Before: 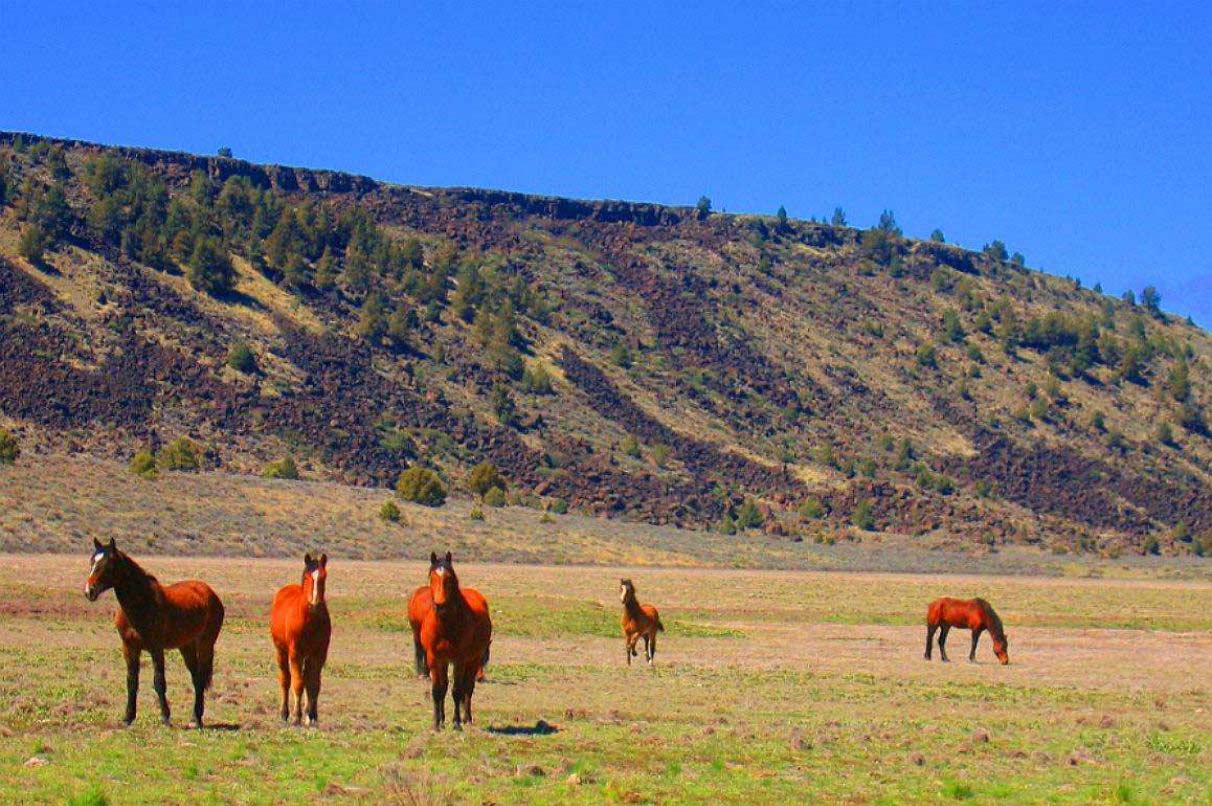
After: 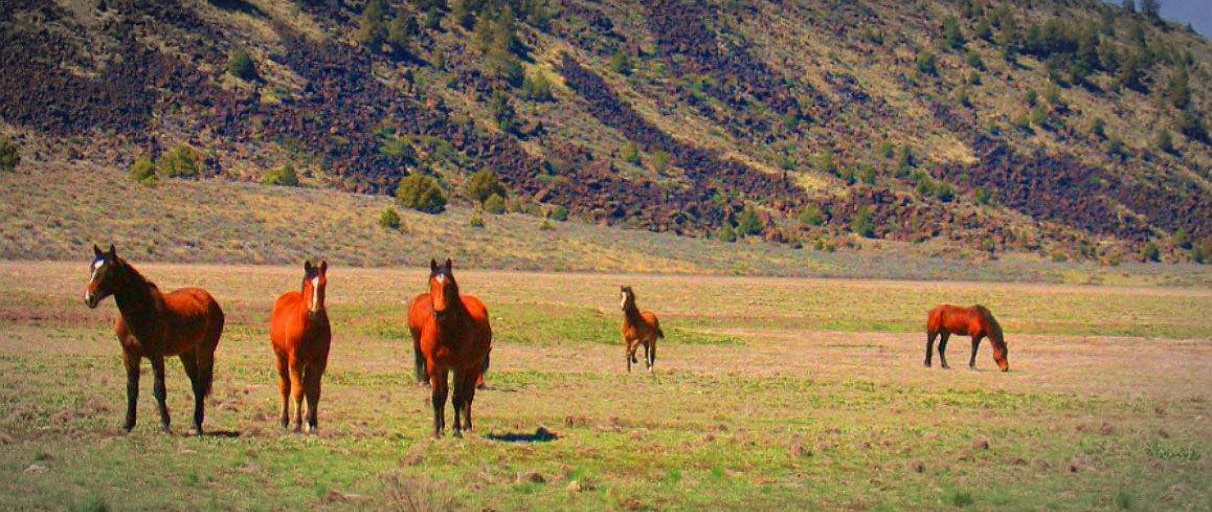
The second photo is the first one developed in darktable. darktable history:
crop and rotate: top 36.435%
vignetting: automatic ratio true
velvia: on, module defaults
